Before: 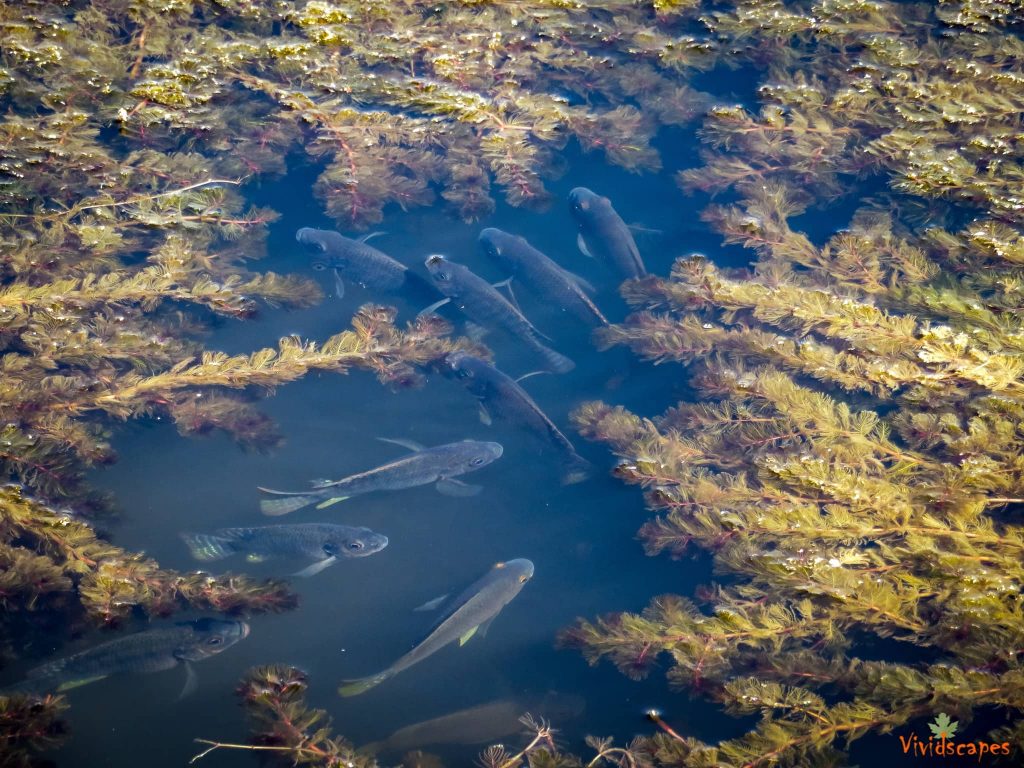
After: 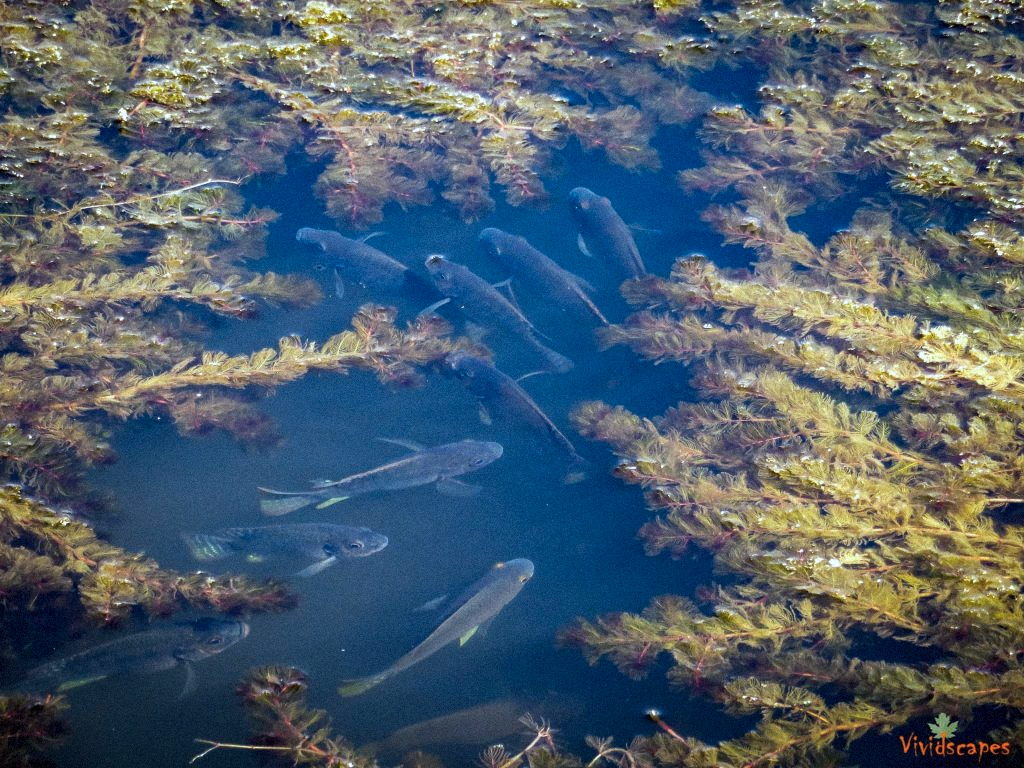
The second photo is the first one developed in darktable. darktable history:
color calibration: illuminant custom, x 0.368, y 0.373, temperature 4330.32 K
grain: mid-tones bias 0%
